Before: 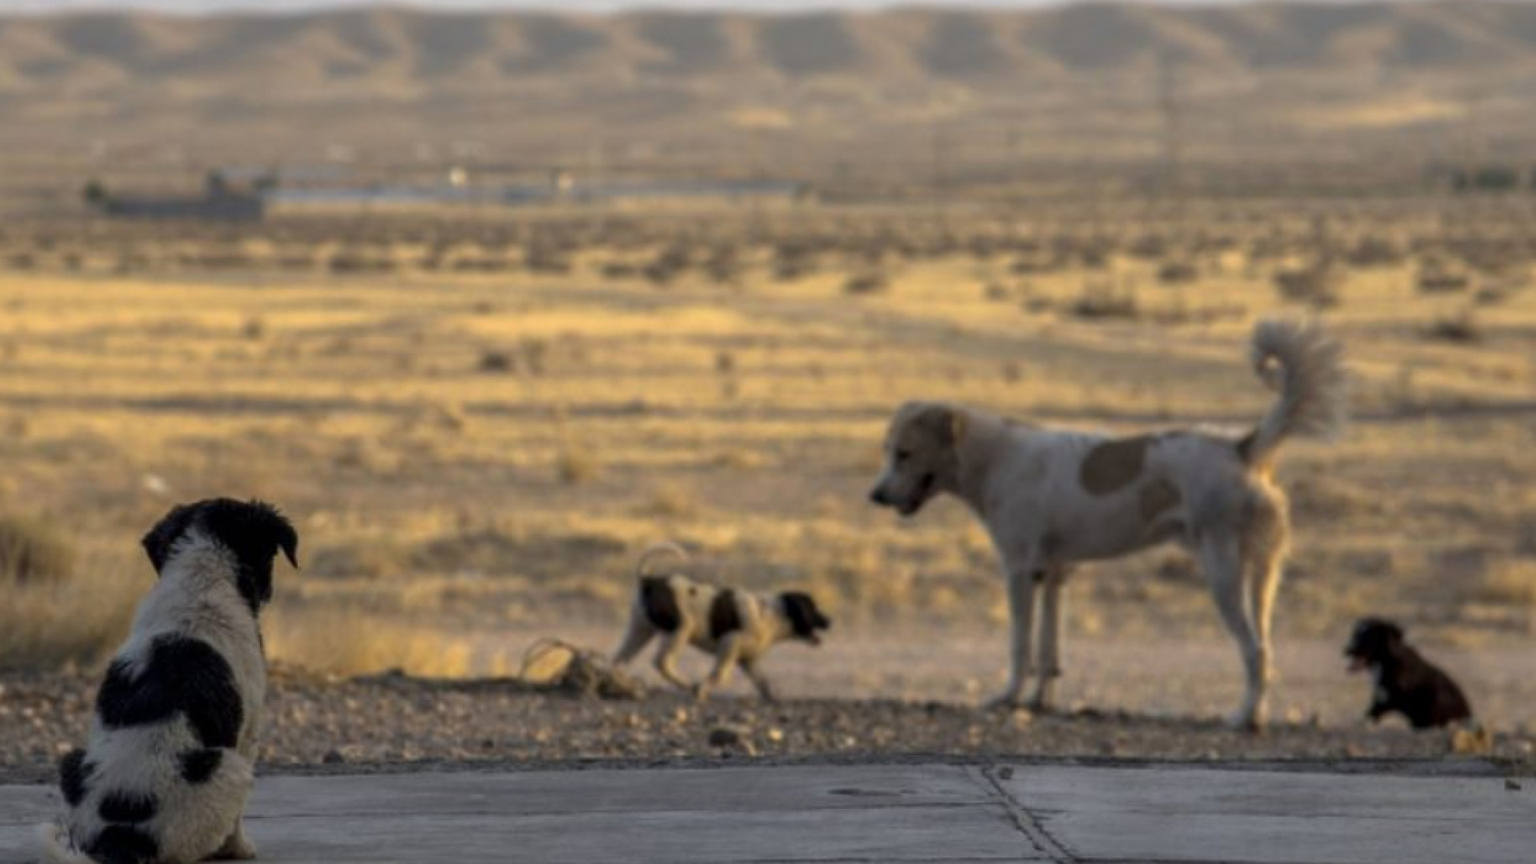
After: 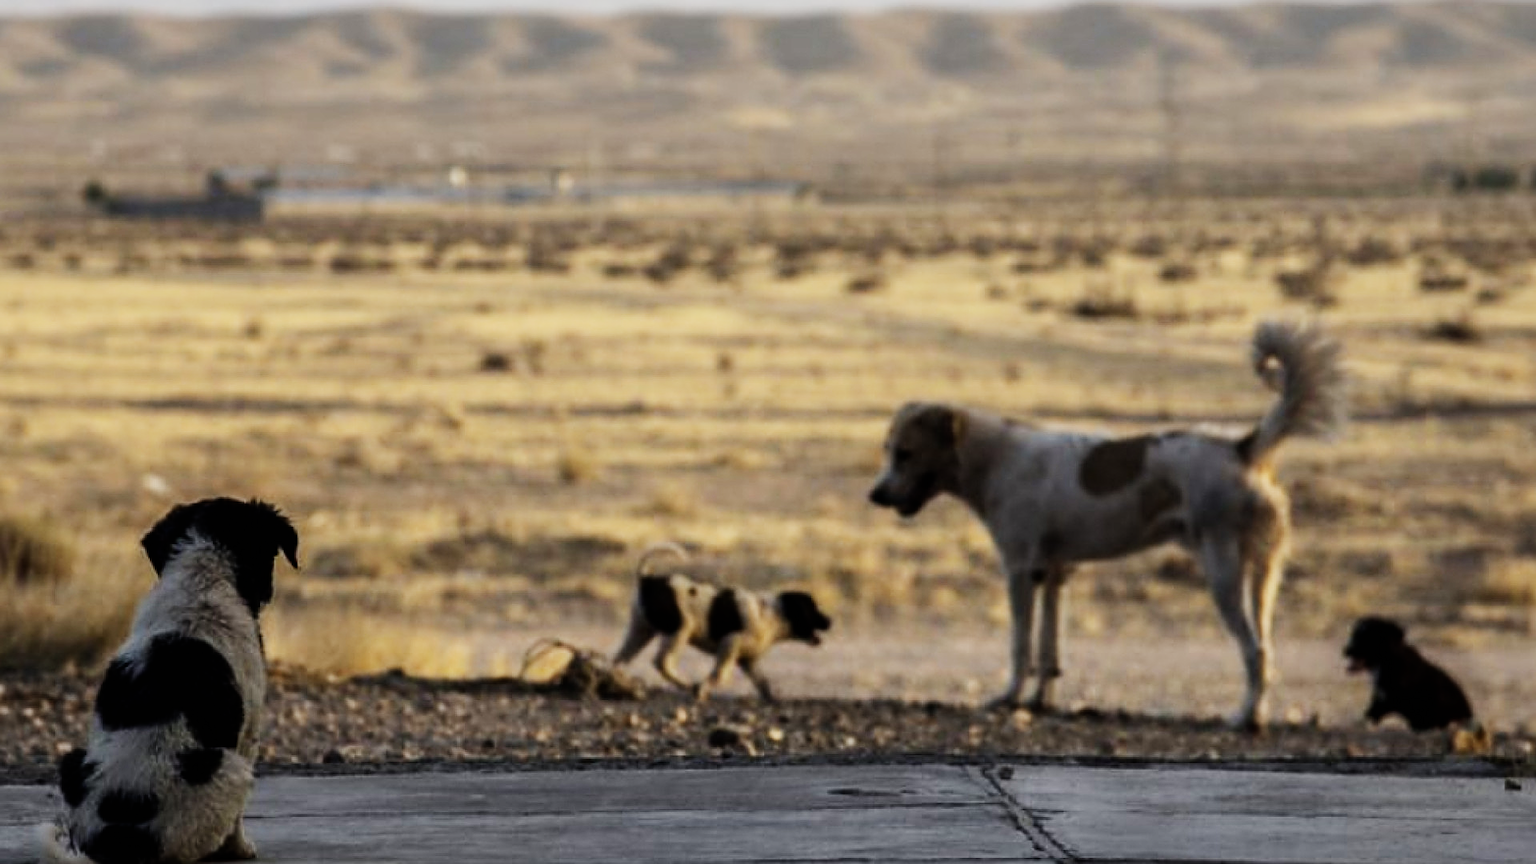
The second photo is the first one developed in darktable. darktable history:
sharpen: on, module defaults
tone equalizer: -8 EV -0.417 EV, -7 EV -0.389 EV, -6 EV -0.333 EV, -5 EV -0.222 EV, -3 EV 0.222 EV, -2 EV 0.333 EV, -1 EV 0.389 EV, +0 EV 0.417 EV, edges refinement/feathering 500, mask exposure compensation -1.57 EV, preserve details no
sigmoid: contrast 1.7, skew -0.2, preserve hue 0%, red attenuation 0.1, red rotation 0.035, green attenuation 0.1, green rotation -0.017, blue attenuation 0.15, blue rotation -0.052, base primaries Rec2020
